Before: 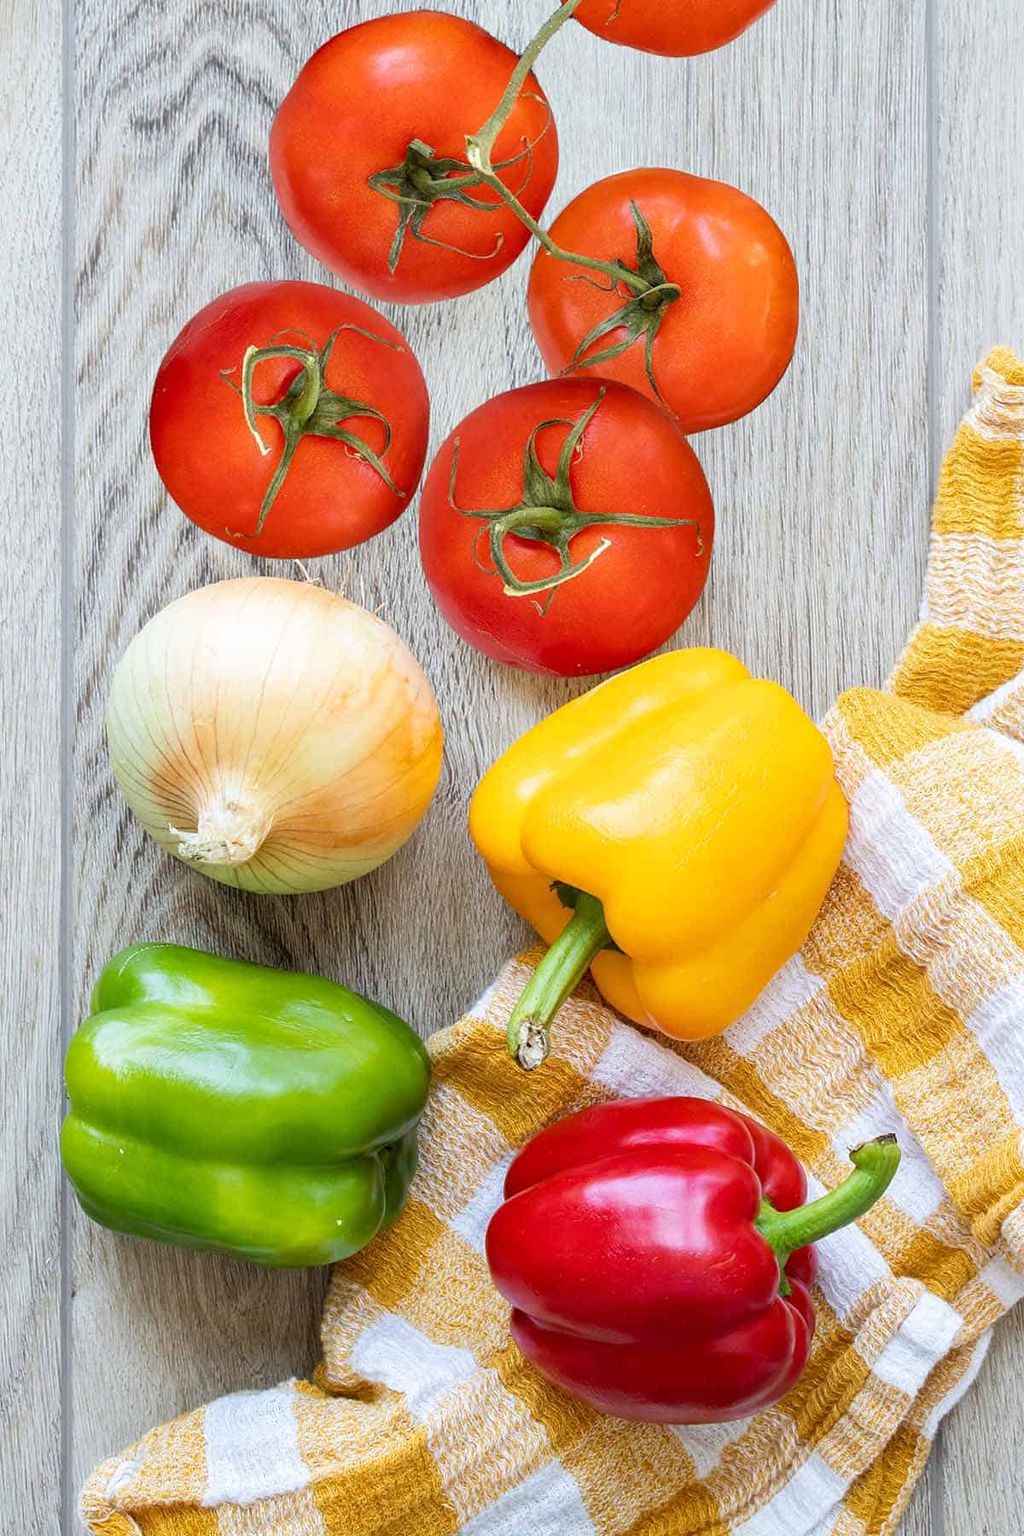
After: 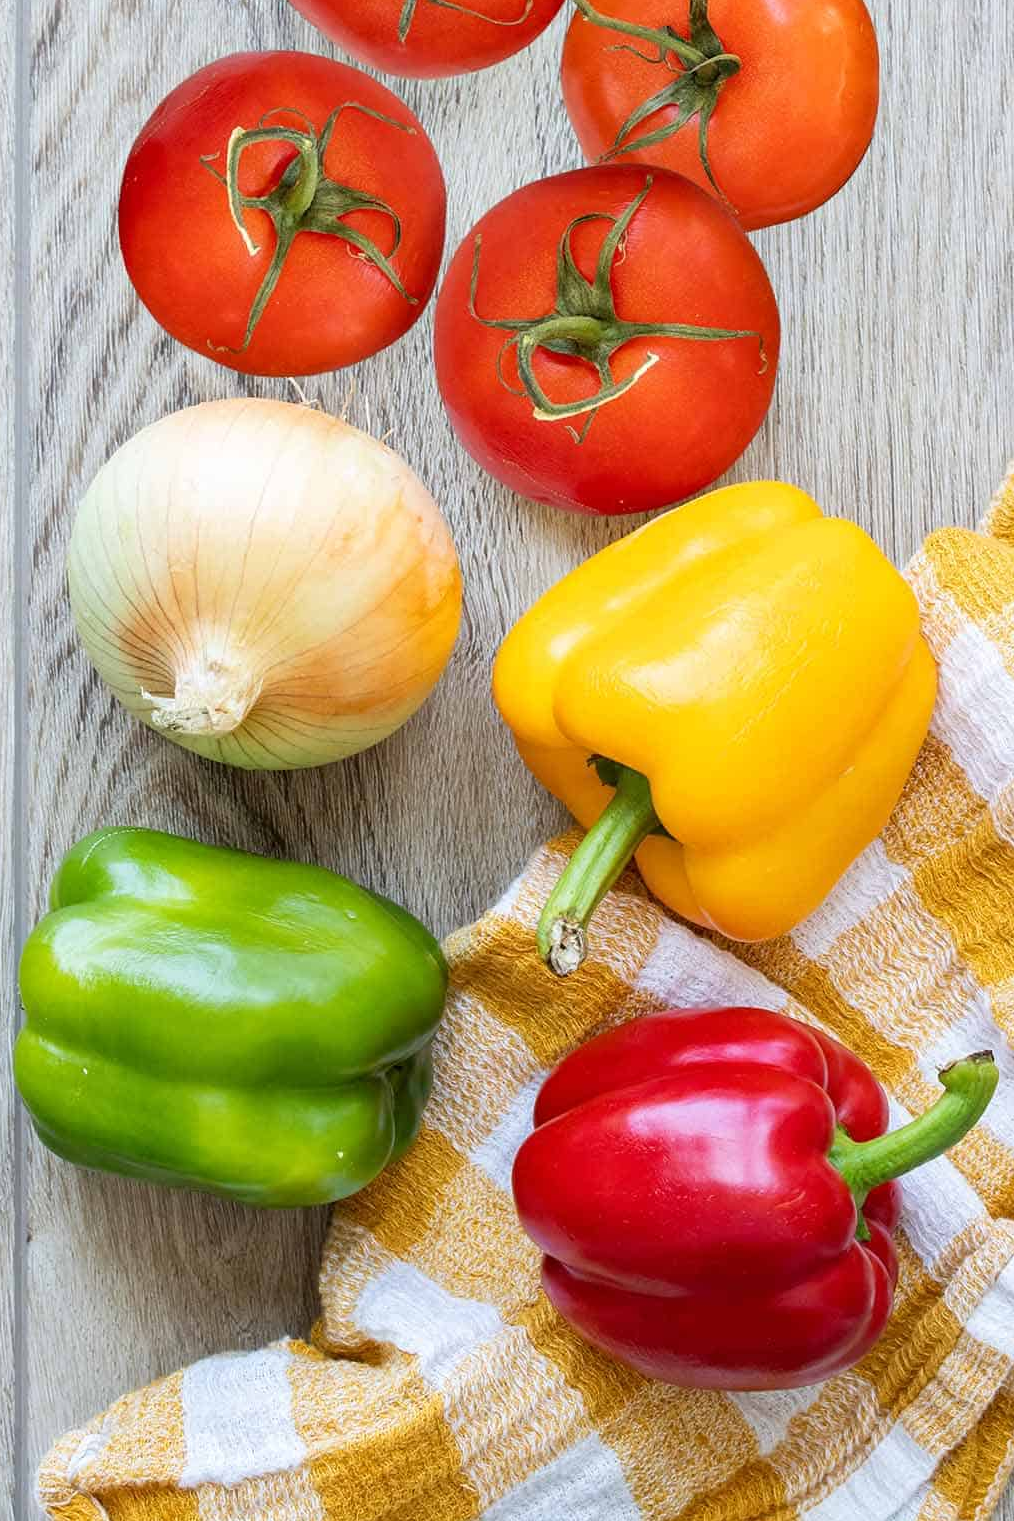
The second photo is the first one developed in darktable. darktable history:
crop and rotate: left 4.772%, top 15.486%, right 10.682%
